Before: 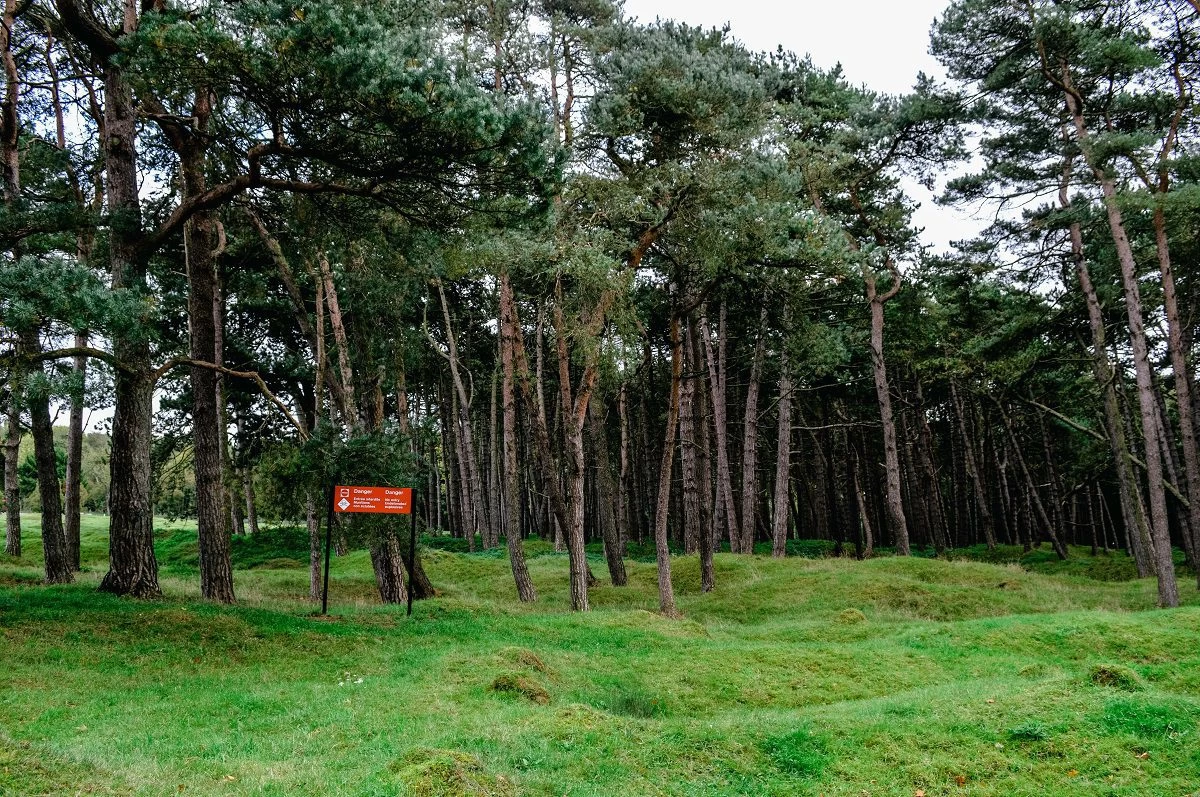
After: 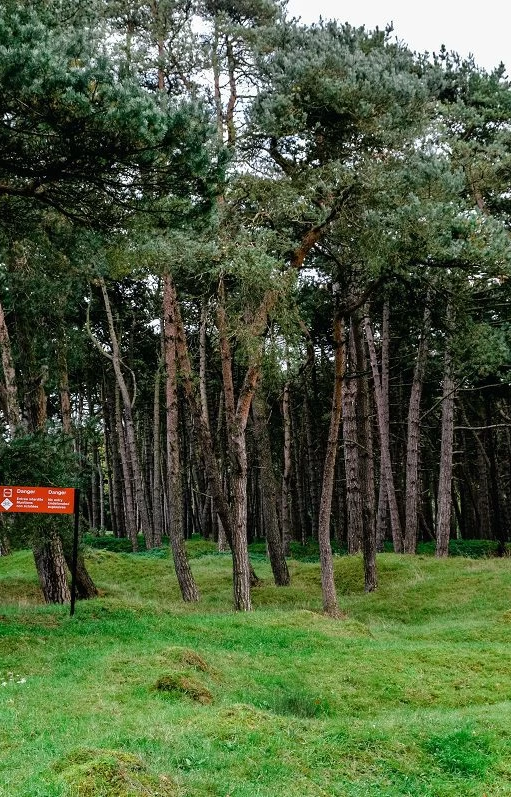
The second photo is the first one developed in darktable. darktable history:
crop: left 28.146%, right 29.26%
